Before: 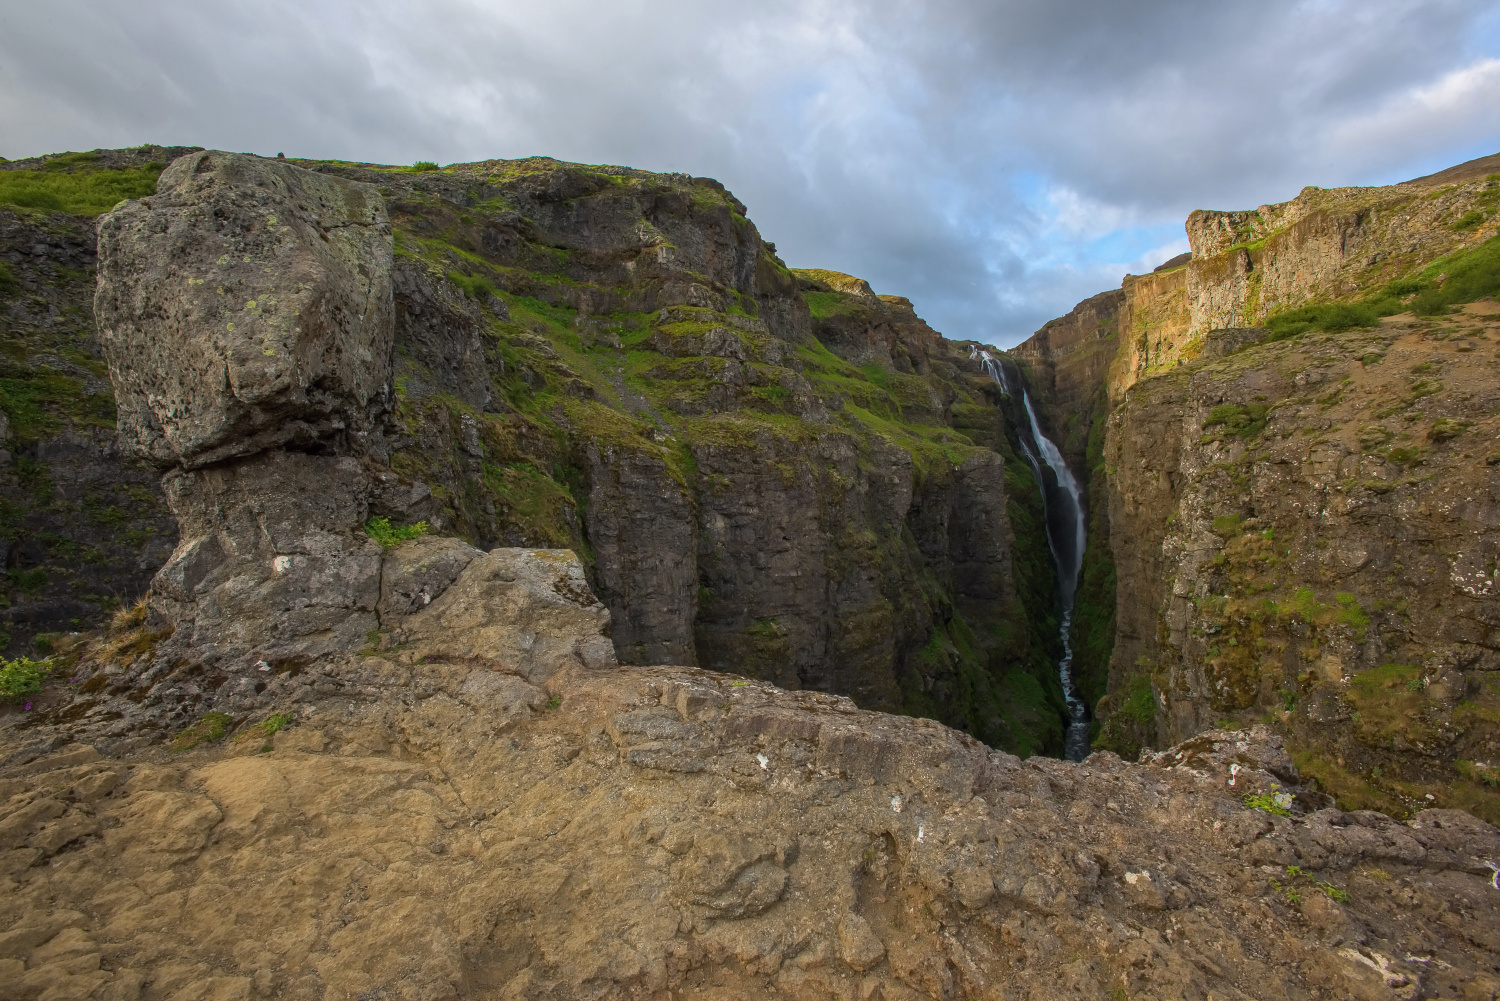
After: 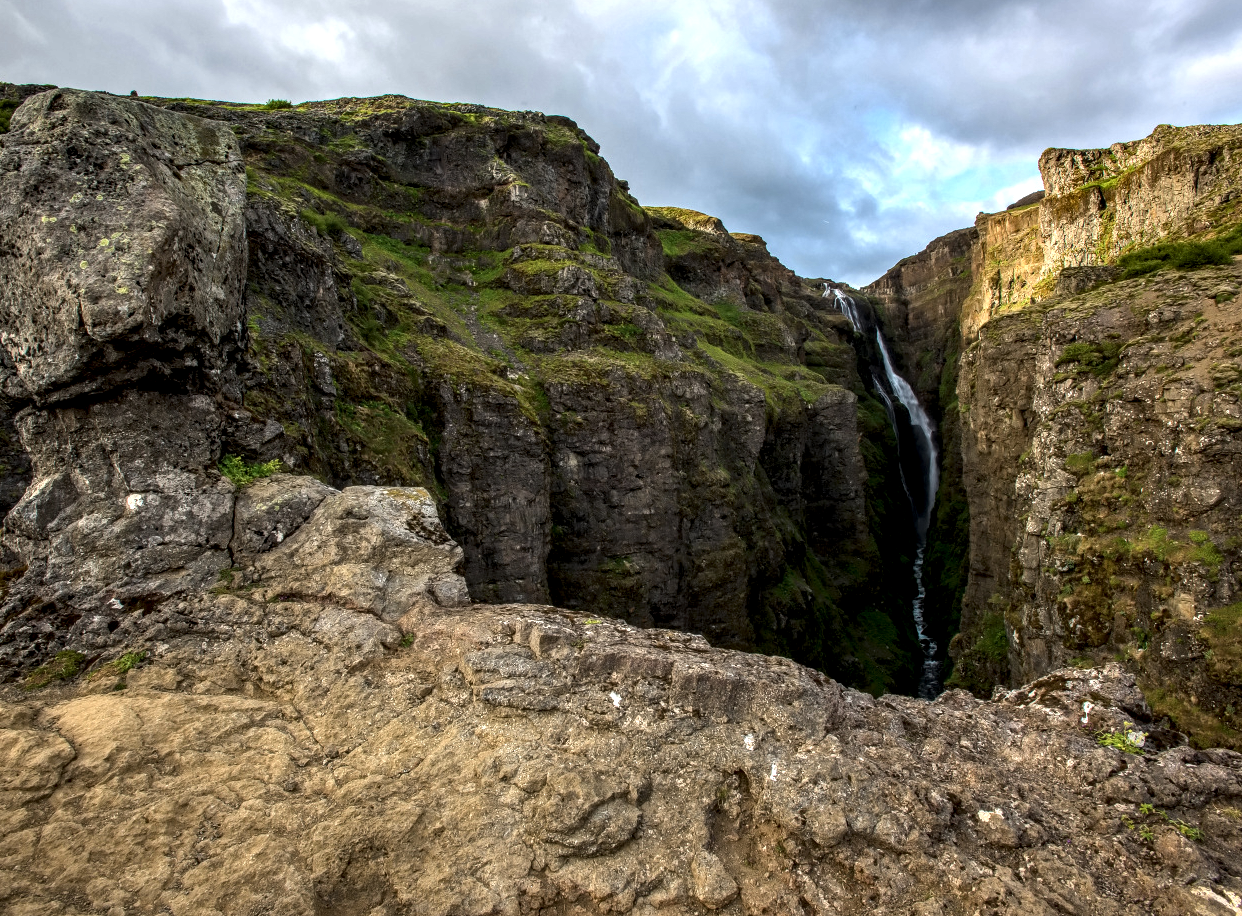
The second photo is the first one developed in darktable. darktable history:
tone equalizer: -8 EV -0.417 EV, -7 EV -0.389 EV, -6 EV -0.333 EV, -5 EV -0.222 EV, -3 EV 0.222 EV, -2 EV 0.333 EV, -1 EV 0.389 EV, +0 EV 0.417 EV, edges refinement/feathering 500, mask exposure compensation -1.57 EV, preserve details no
crop: left 9.807%, top 6.259%, right 7.334%, bottom 2.177%
local contrast: highlights 65%, shadows 54%, detail 169%, midtone range 0.514
